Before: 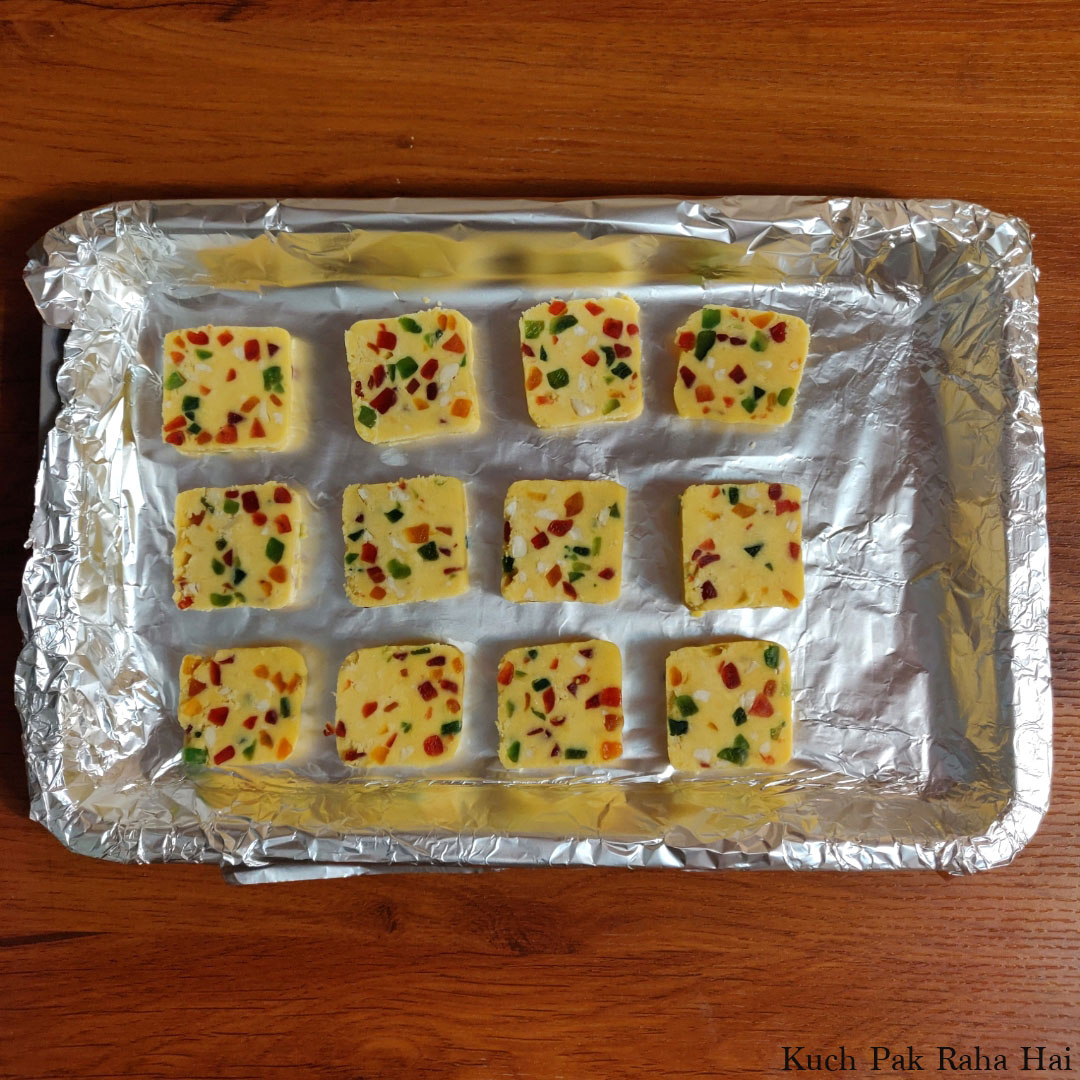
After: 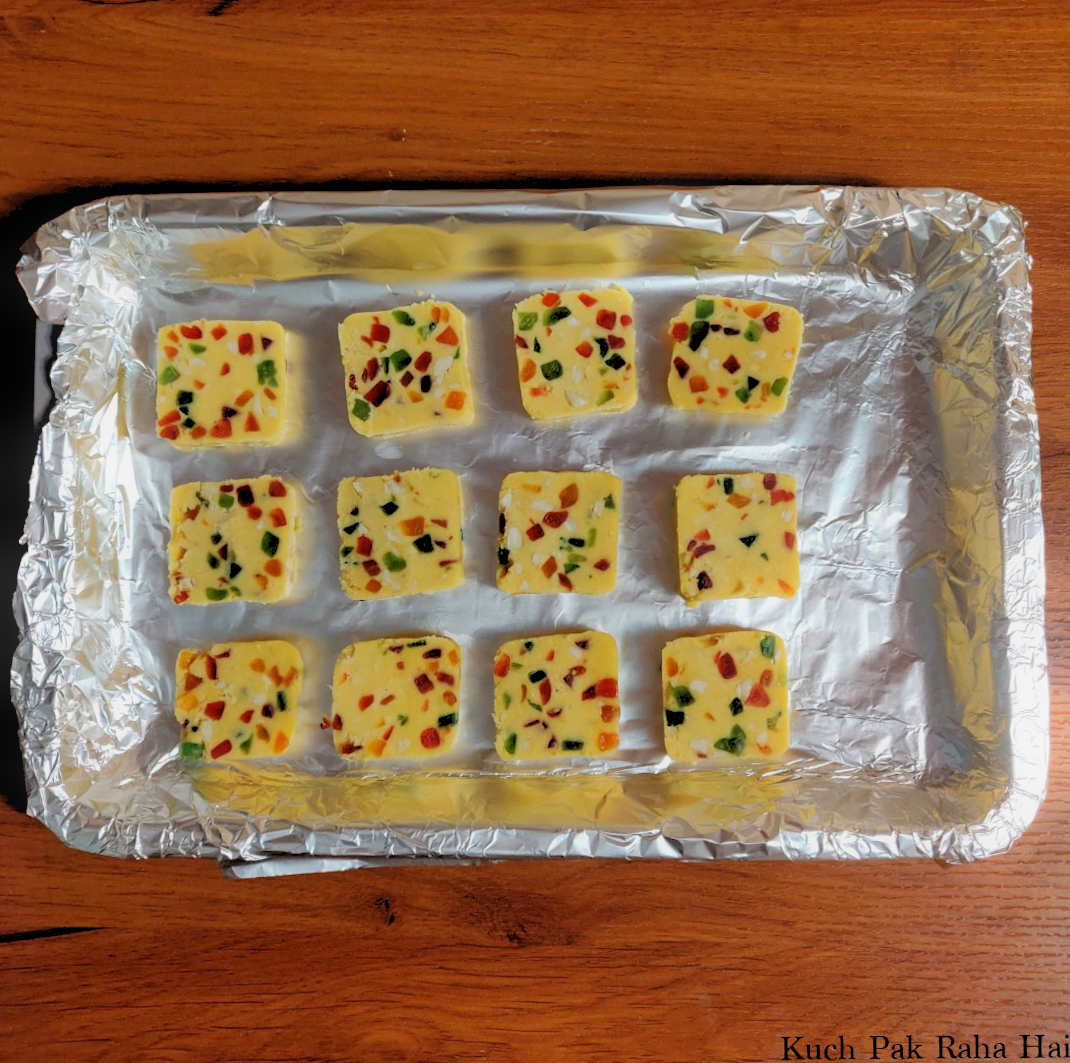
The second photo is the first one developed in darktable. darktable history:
bloom: size 5%, threshold 95%, strength 15%
rgb levels: preserve colors sum RGB, levels [[0.038, 0.433, 0.934], [0, 0.5, 1], [0, 0.5, 1]]
rotate and perspective: rotation -0.45°, automatic cropping original format, crop left 0.008, crop right 0.992, crop top 0.012, crop bottom 0.988
